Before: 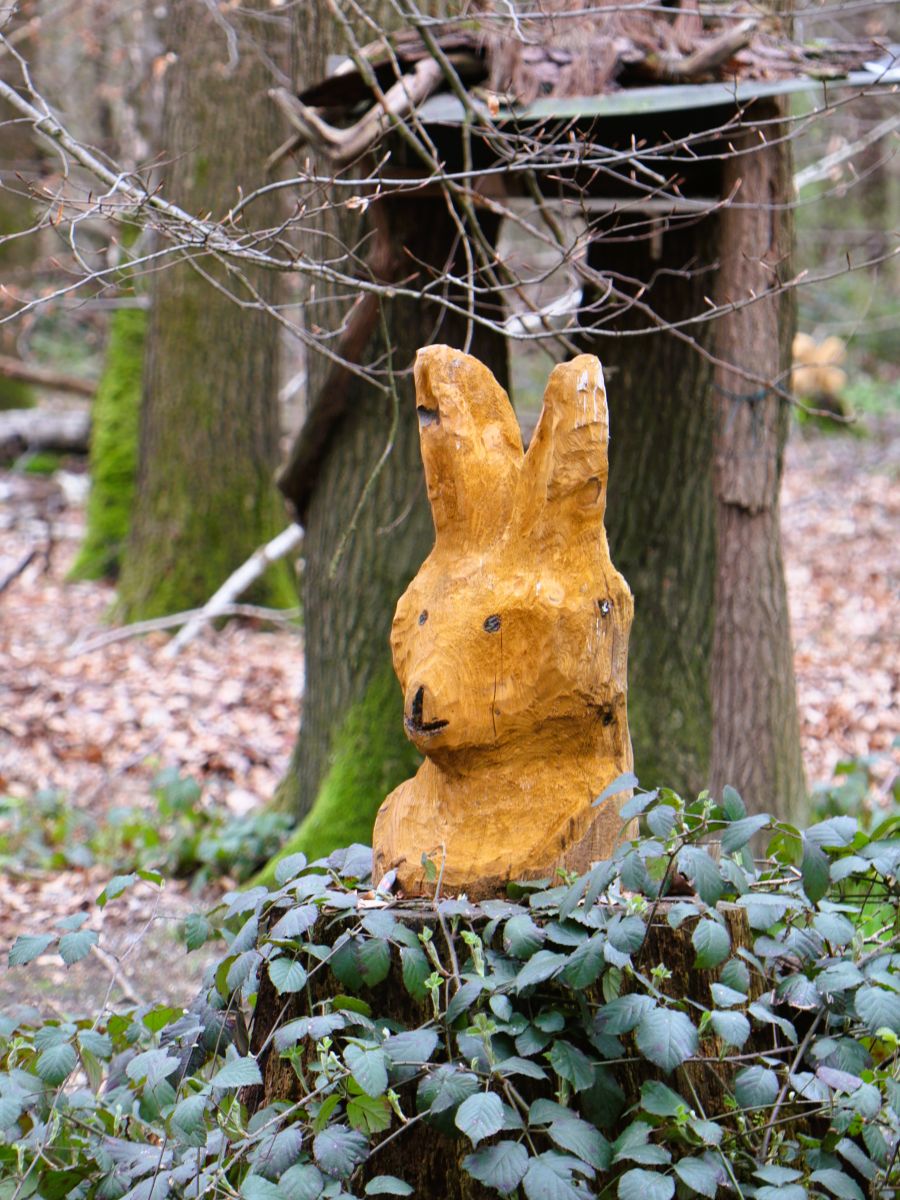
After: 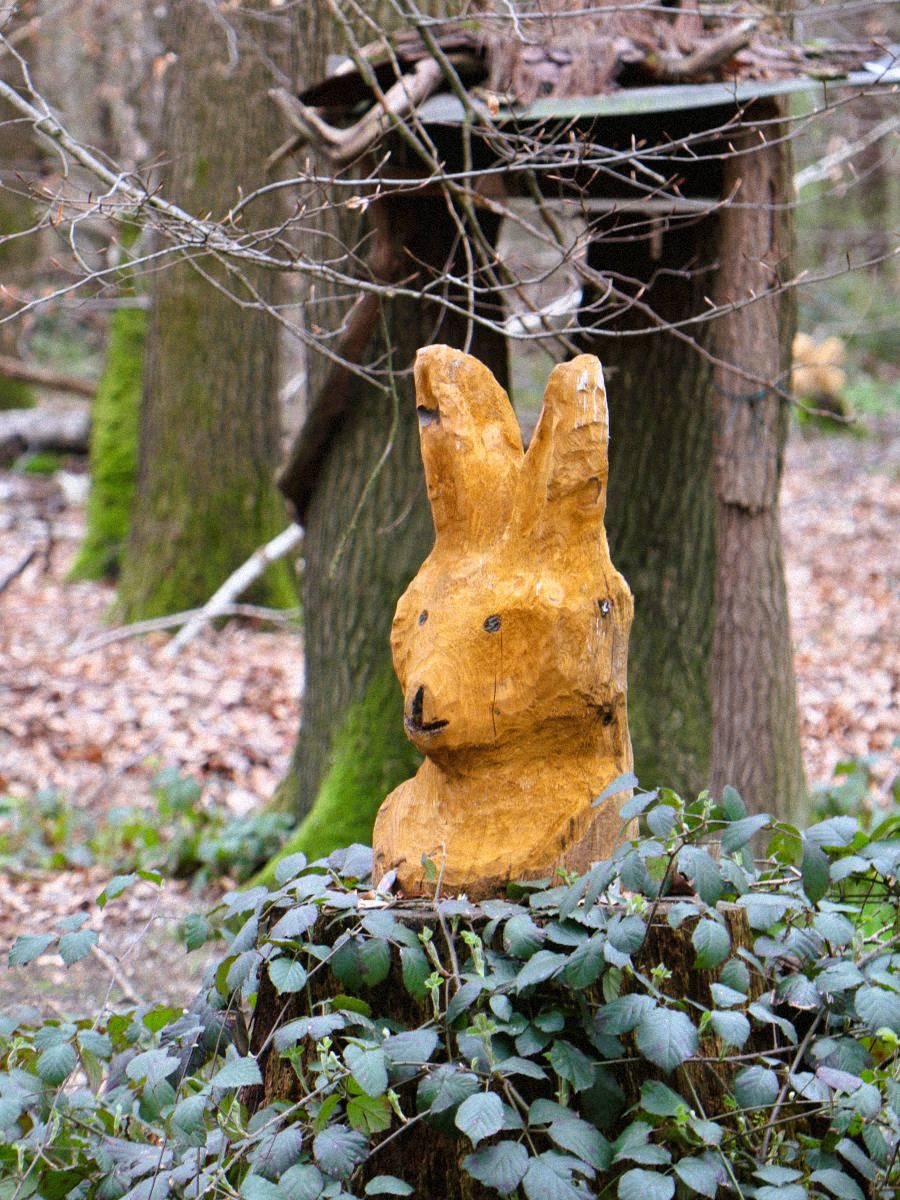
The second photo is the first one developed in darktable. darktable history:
tone equalizer: on, module defaults
grain: mid-tones bias 0%
